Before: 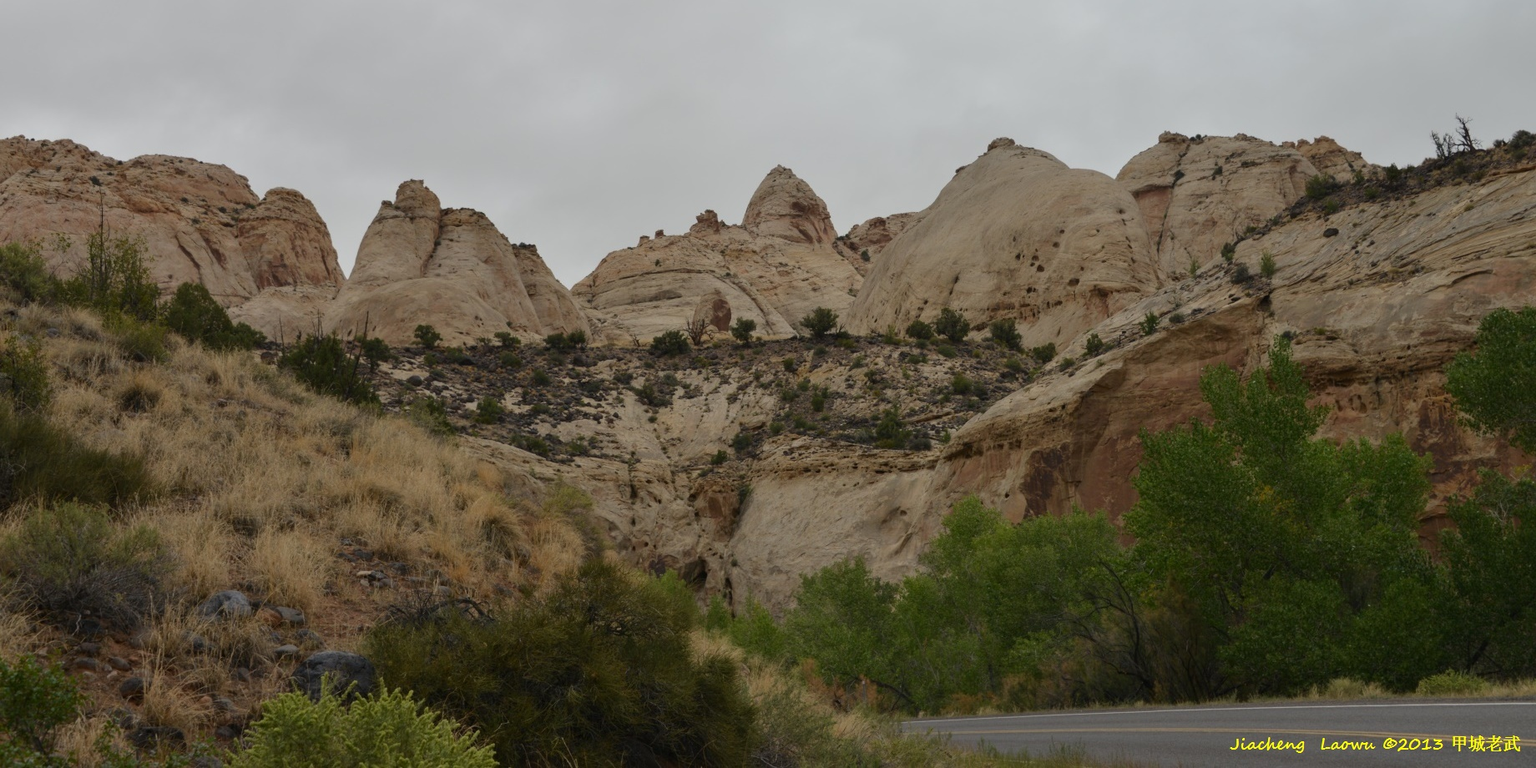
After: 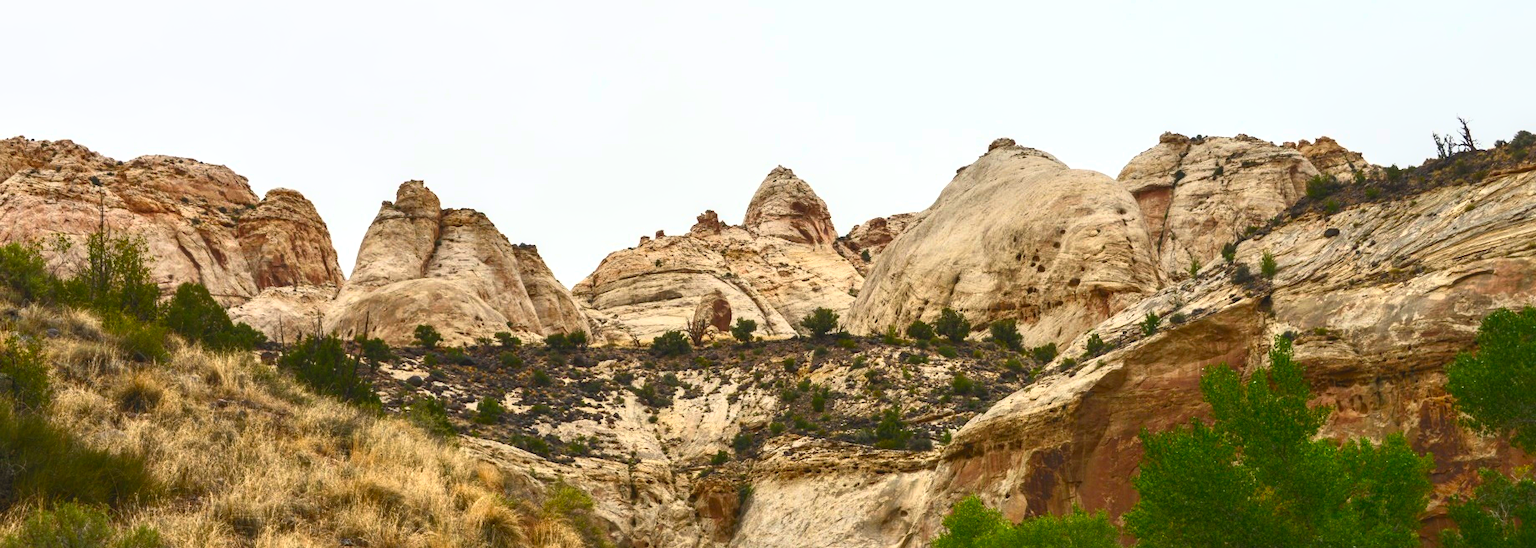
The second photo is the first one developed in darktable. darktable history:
contrast brightness saturation: contrast 1, brightness 1, saturation 1
crop: bottom 28.576%
local contrast: on, module defaults
